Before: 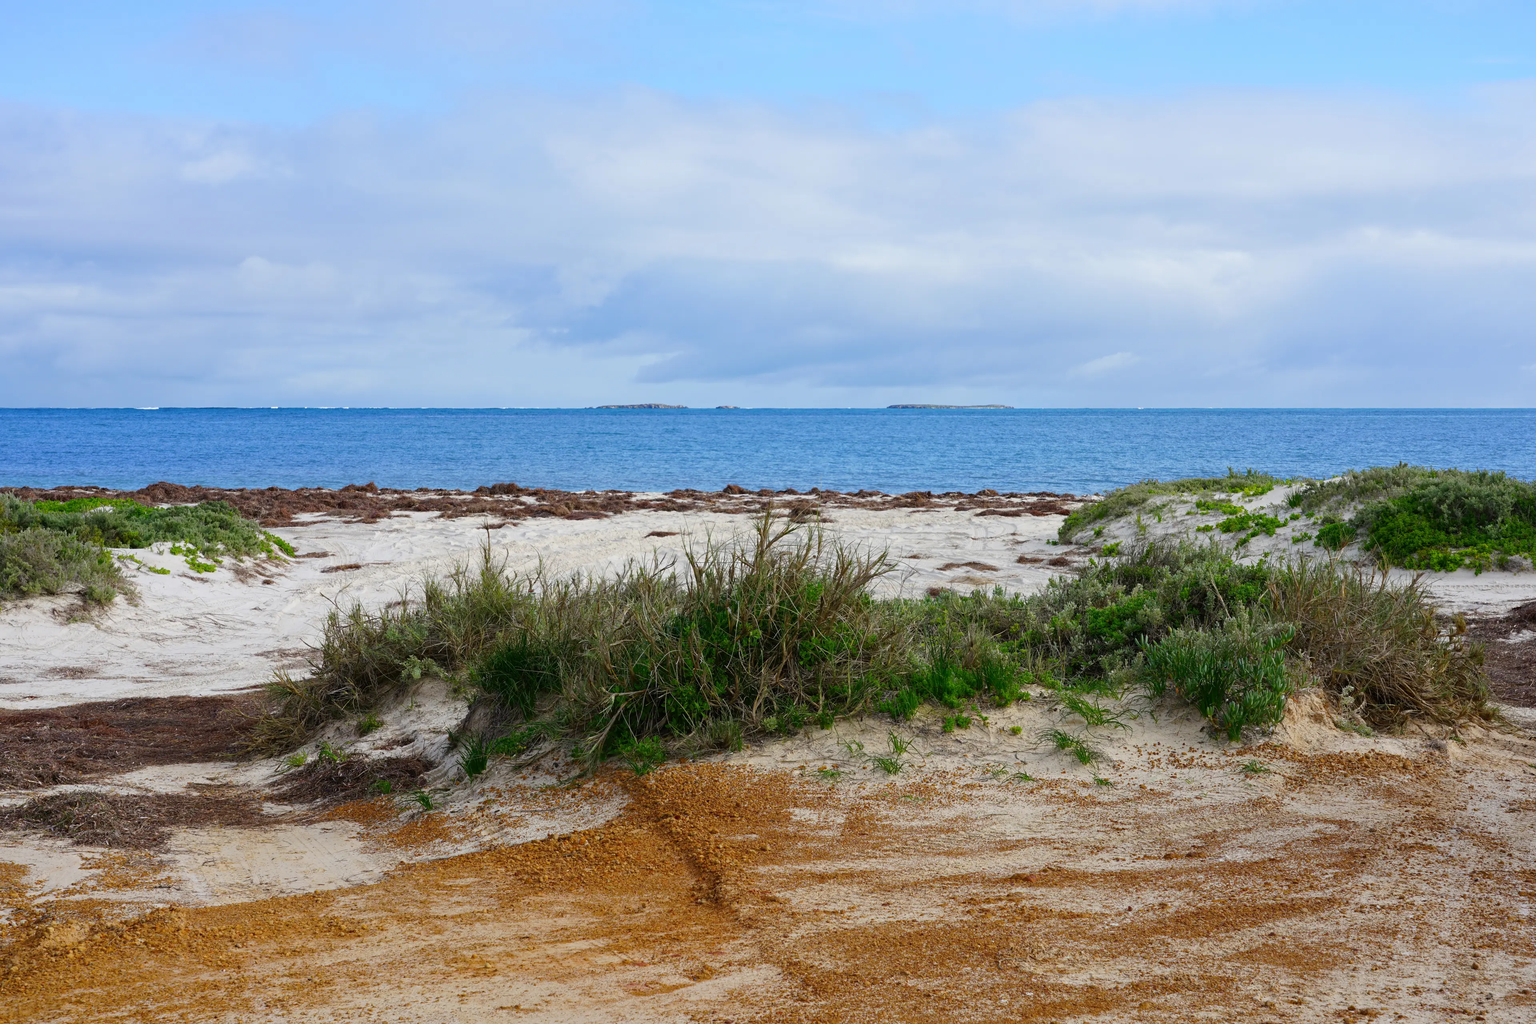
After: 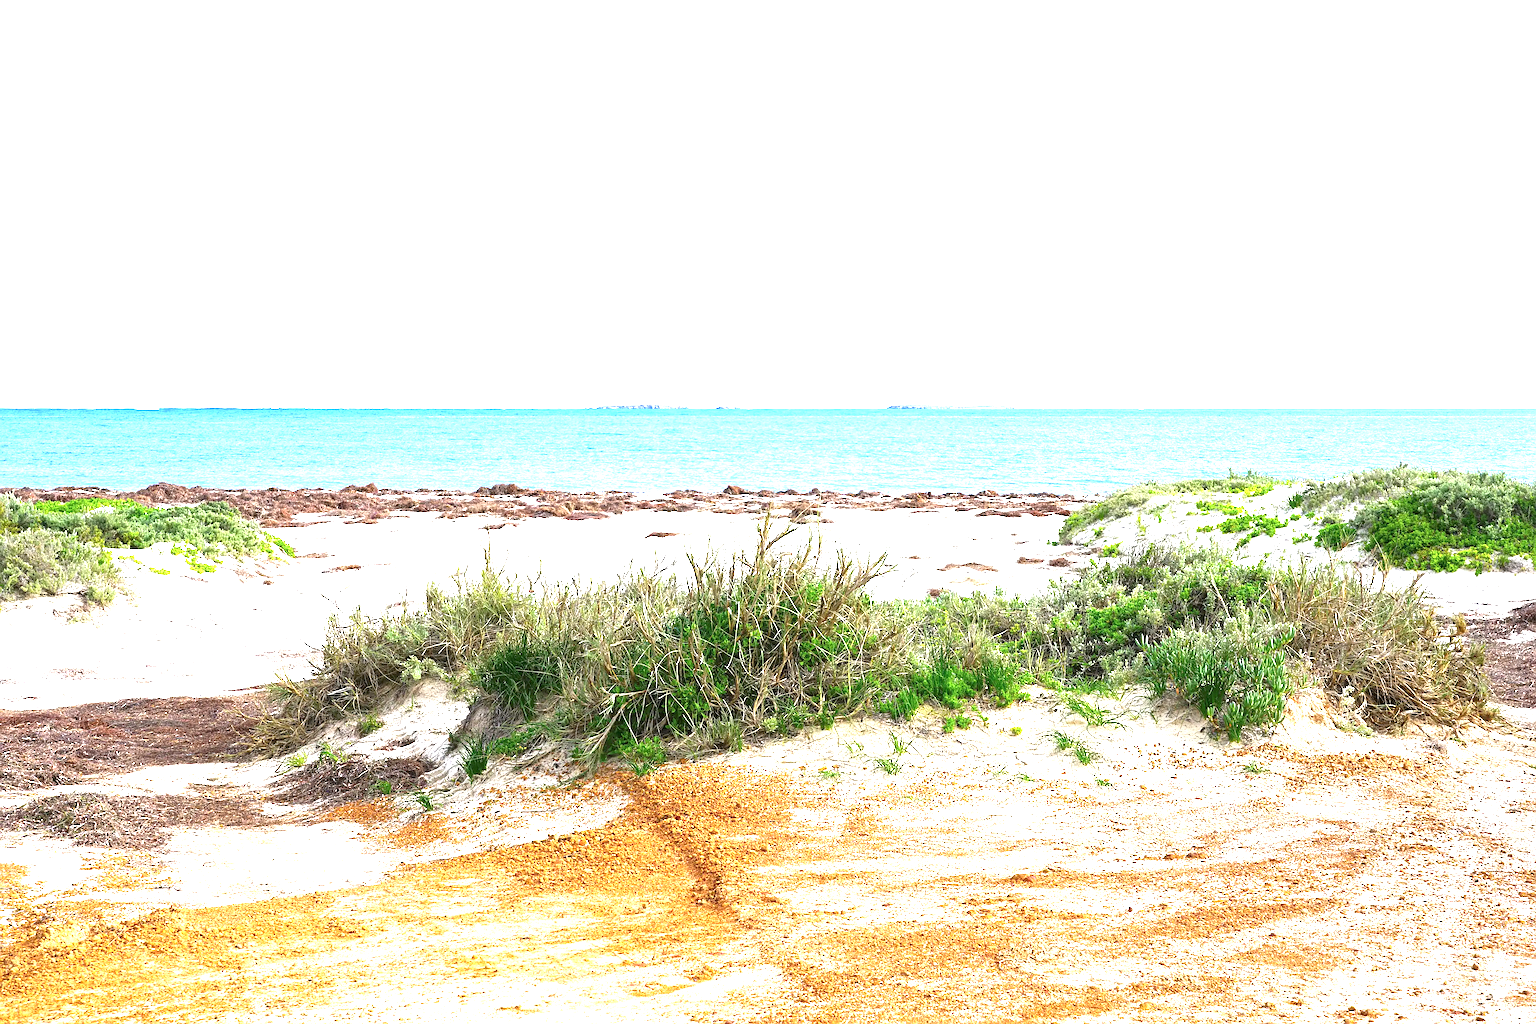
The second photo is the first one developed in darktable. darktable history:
exposure: black level correction 0, exposure 2.327 EV, compensate exposure bias true, compensate highlight preservation false
color zones: curves: ch0 [(0, 0.613) (0.01, 0.613) (0.245, 0.448) (0.498, 0.529) (0.642, 0.665) (0.879, 0.777) (0.99, 0.613)]; ch1 [(0, 0) (0.143, 0) (0.286, 0) (0.429, 0) (0.571, 0) (0.714, 0) (0.857, 0)], mix -93.41%
grain: coarseness 0.09 ISO
sharpen: on, module defaults
